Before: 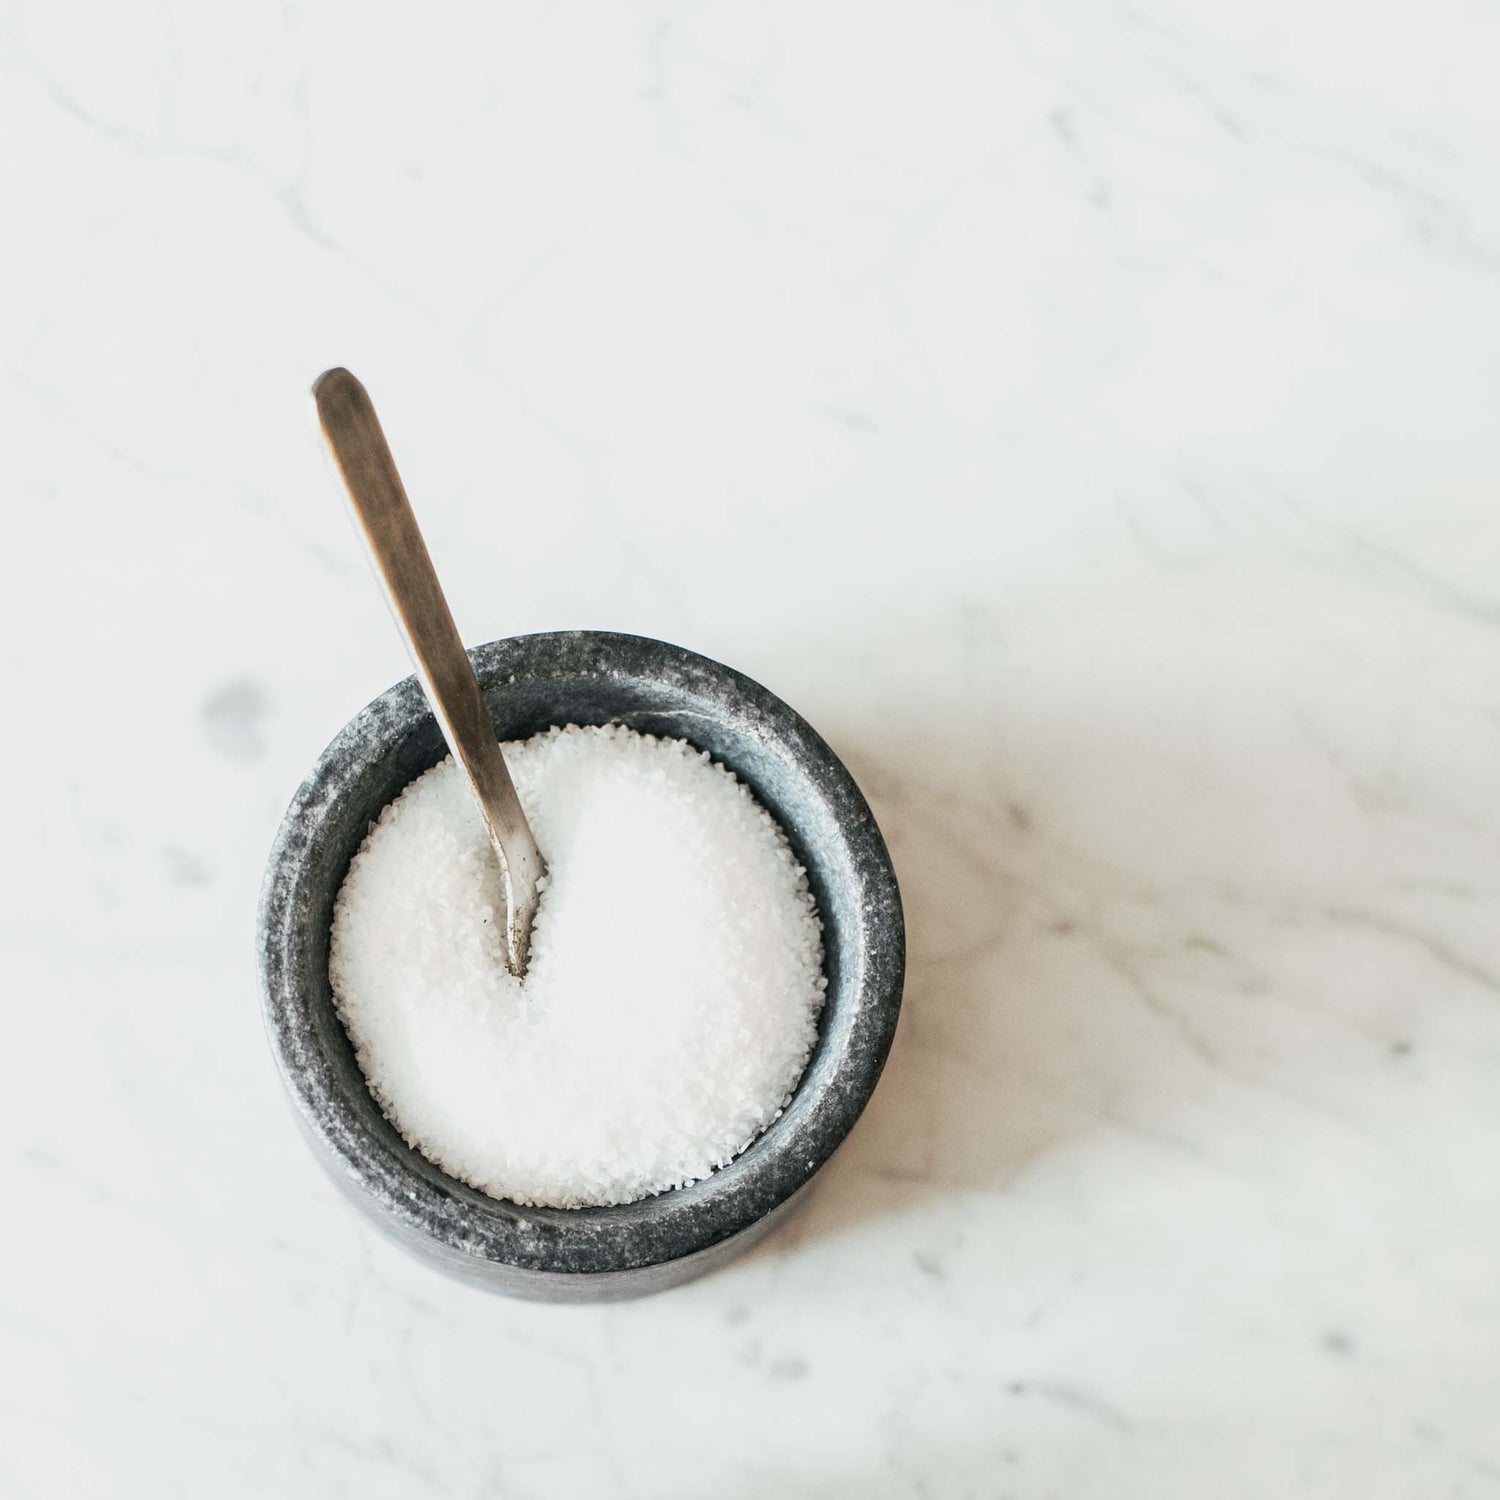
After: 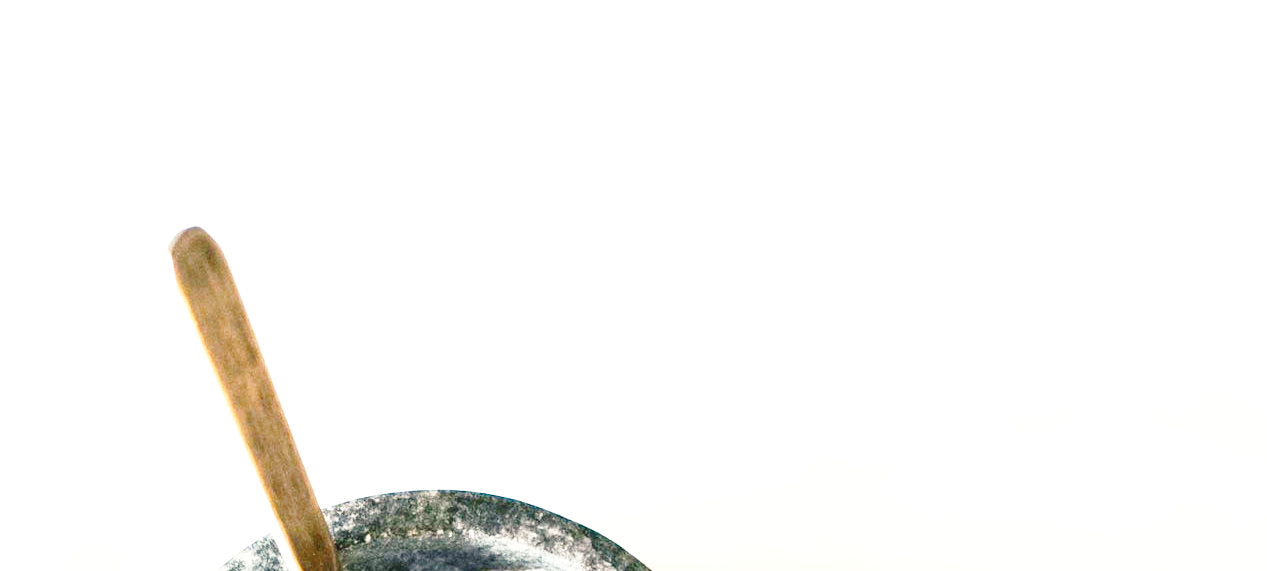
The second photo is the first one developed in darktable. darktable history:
crop and rotate: left 9.625%, top 9.432%, right 5.897%, bottom 52.46%
base curve: curves: ch0 [(0, 0) (0.028, 0.03) (0.121, 0.232) (0.46, 0.748) (0.859, 0.968) (1, 1)], preserve colors none
tone equalizer: -8 EV -0.765 EV, -7 EV -0.681 EV, -6 EV -0.62 EV, -5 EV -0.396 EV, -3 EV 0.373 EV, -2 EV 0.6 EV, -1 EV 0.684 EV, +0 EV 0.727 EV, smoothing diameter 24.89%, edges refinement/feathering 8.16, preserve details guided filter
color balance rgb: shadows lift › luminance -9.506%, highlights gain › chroma 3.01%, highlights gain › hue 73.98°, perceptual saturation grading › global saturation 20%, perceptual saturation grading › highlights -14.007%, perceptual saturation grading › shadows 49.948%
